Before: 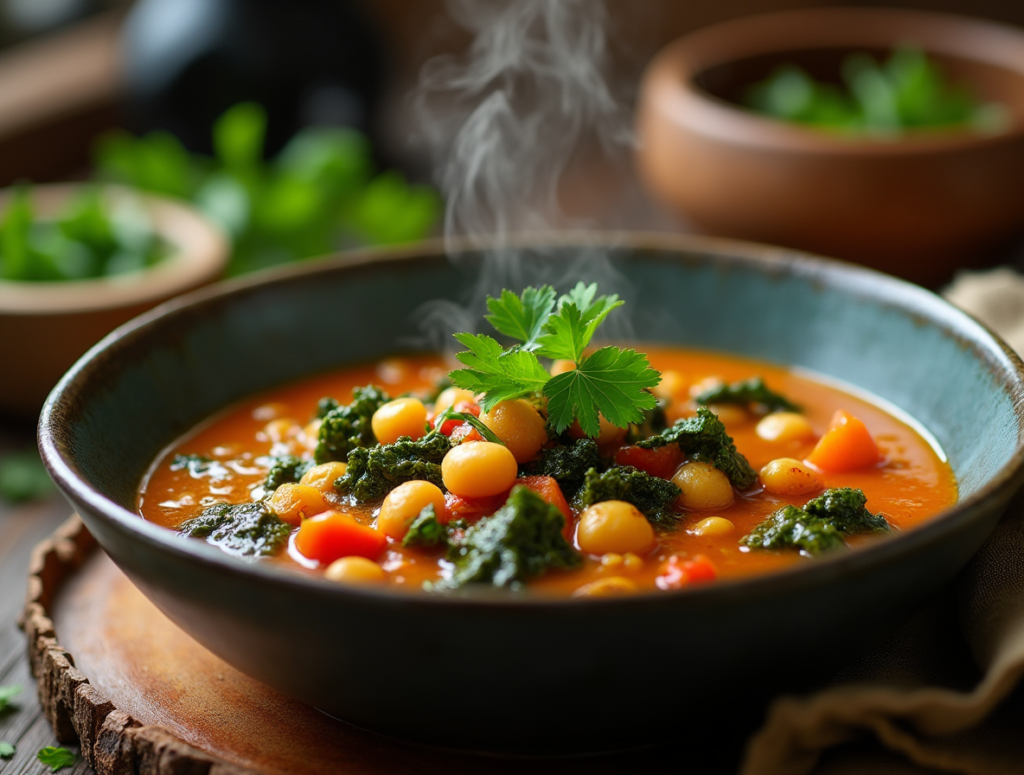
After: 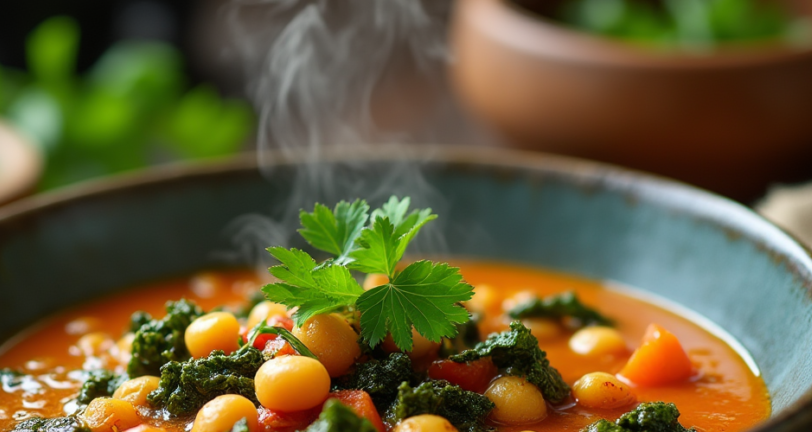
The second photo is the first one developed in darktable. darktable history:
crop: left 18.344%, top 11.104%, right 2.043%, bottom 32.869%
